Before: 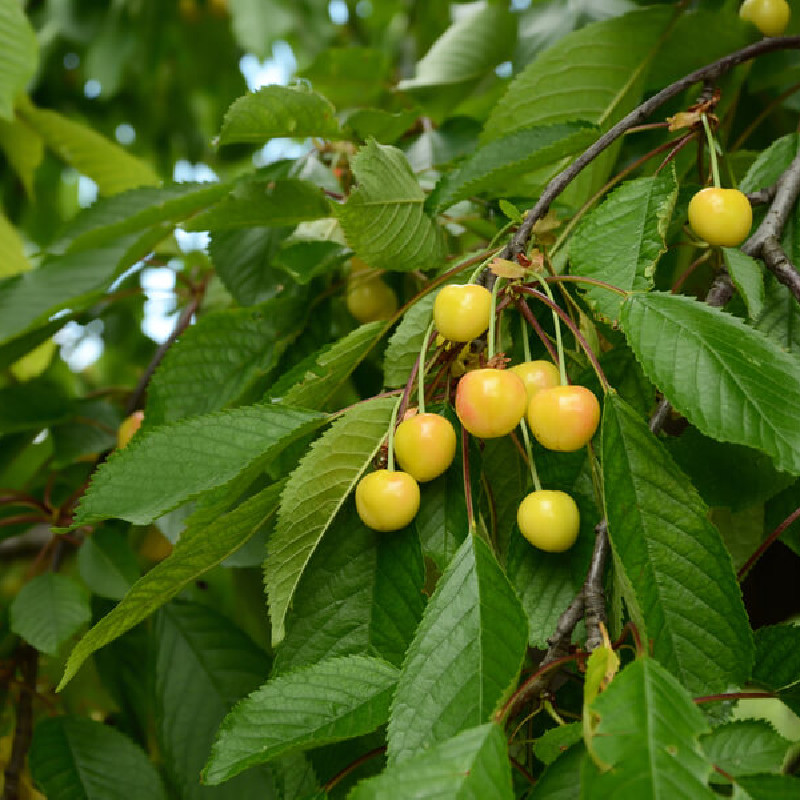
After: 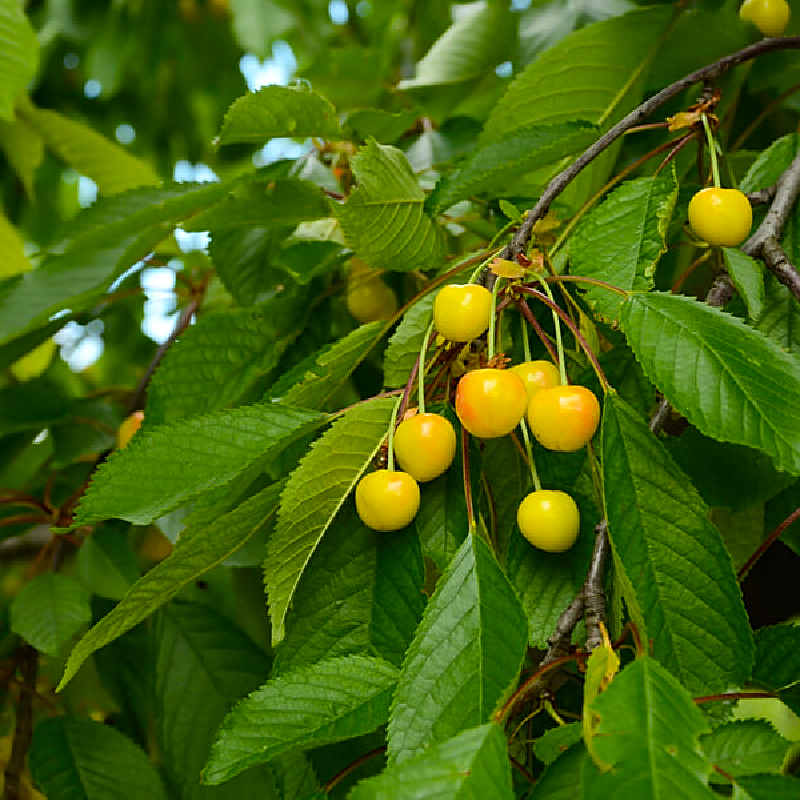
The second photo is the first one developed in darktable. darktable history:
color balance rgb: perceptual saturation grading › global saturation 25%, global vibrance 20%
tone equalizer: on, module defaults
sharpen: on, module defaults
